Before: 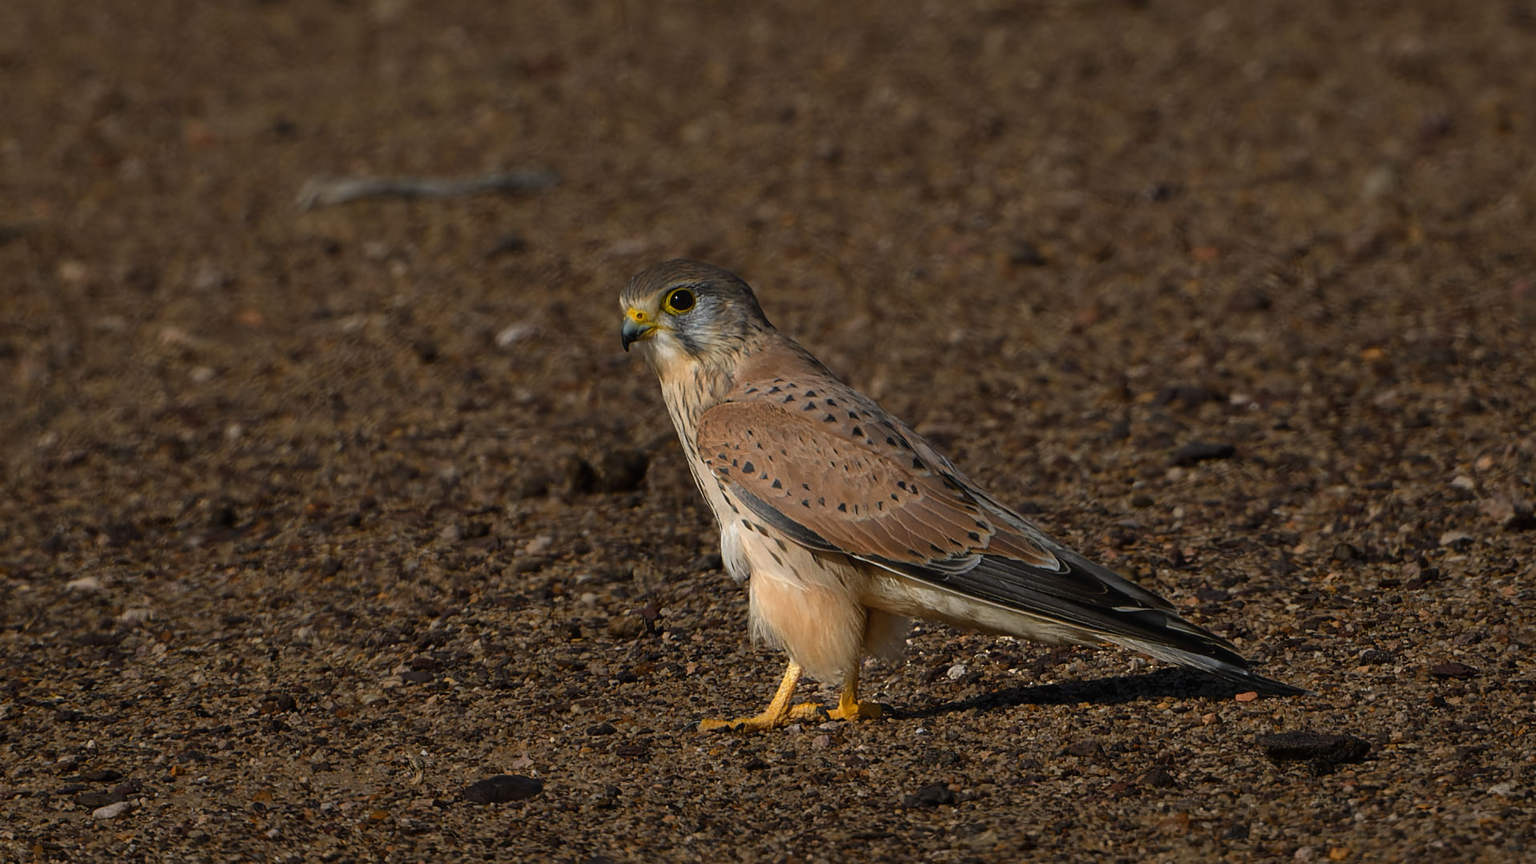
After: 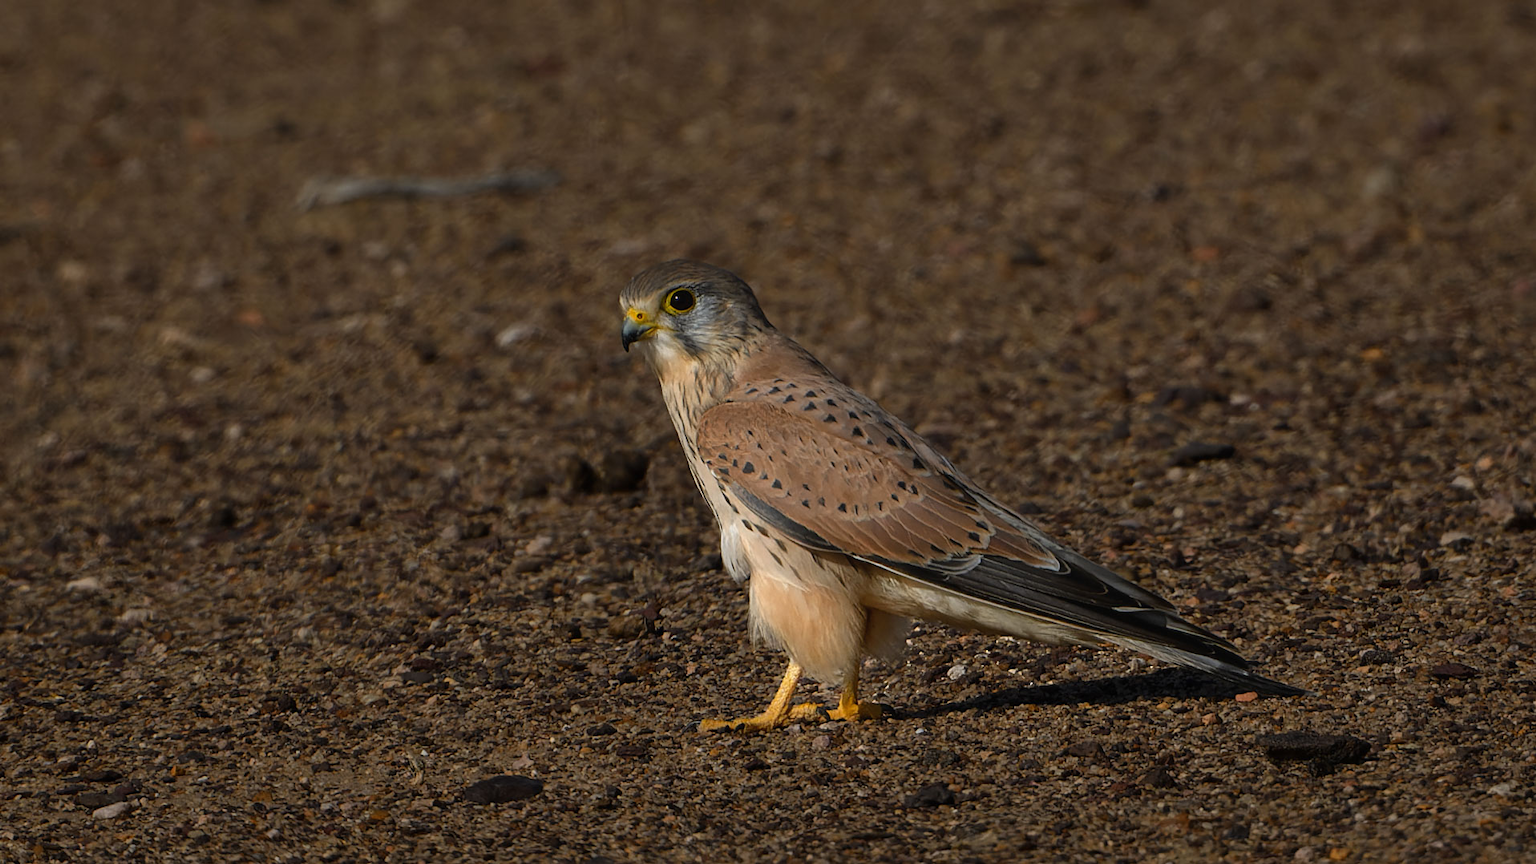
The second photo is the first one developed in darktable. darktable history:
color zones: curves: ch0 [(0, 0.5) (0.143, 0.5) (0.286, 0.5) (0.429, 0.495) (0.571, 0.437) (0.714, 0.44) (0.857, 0.496) (1, 0.5)]
